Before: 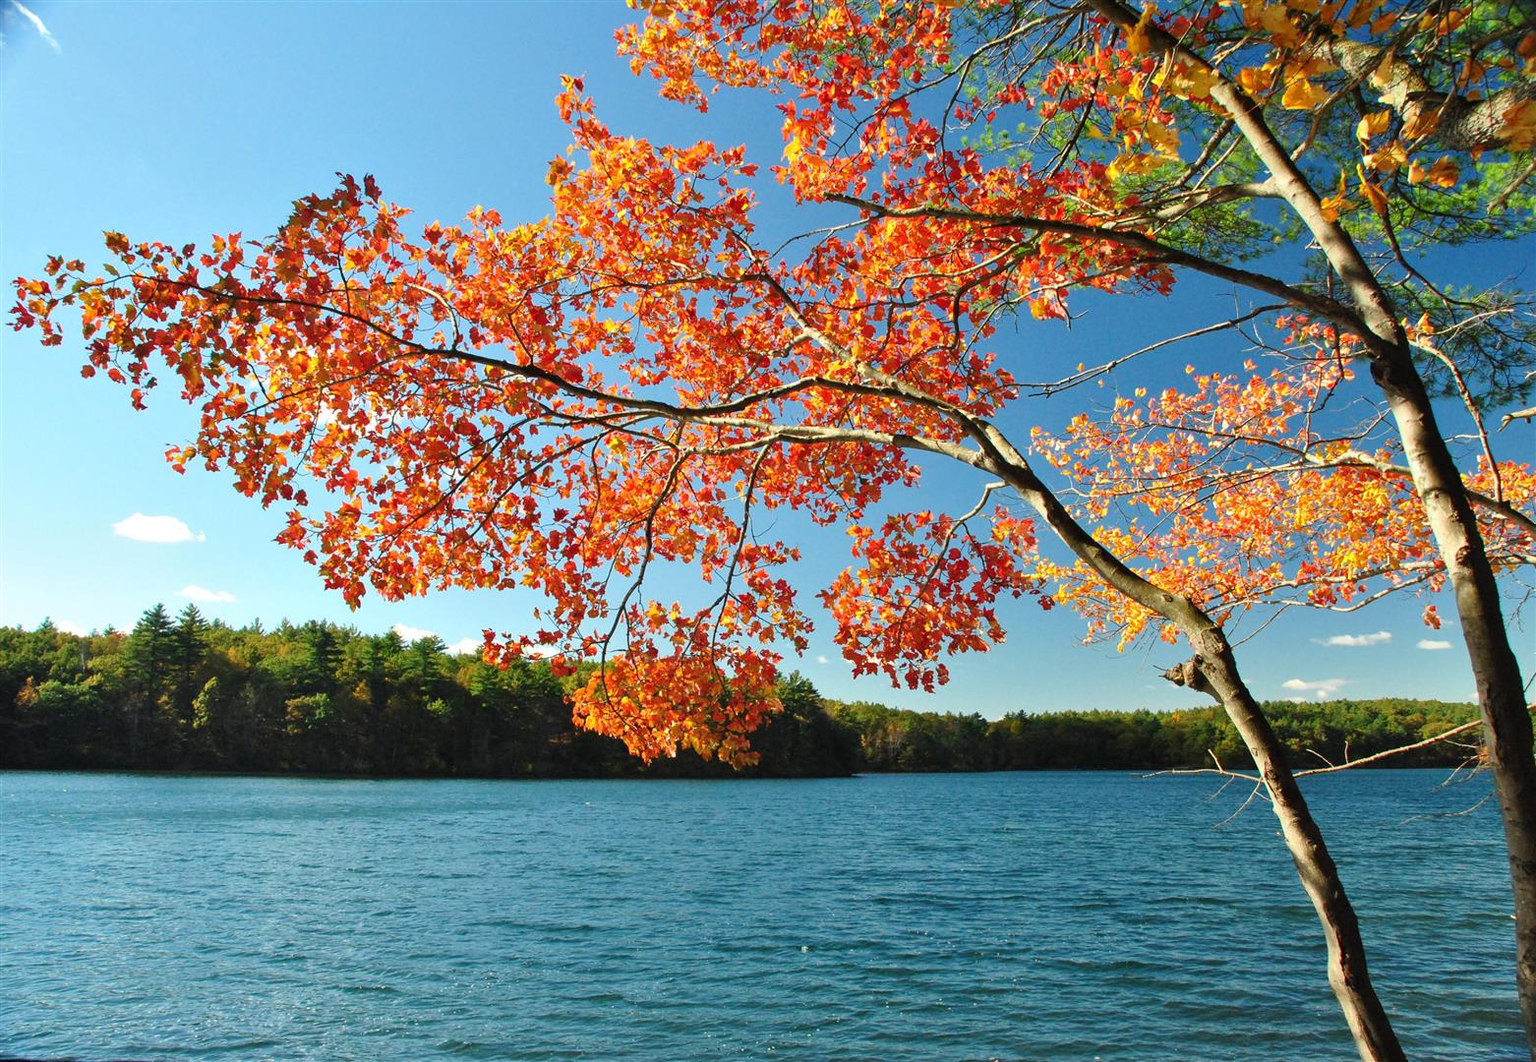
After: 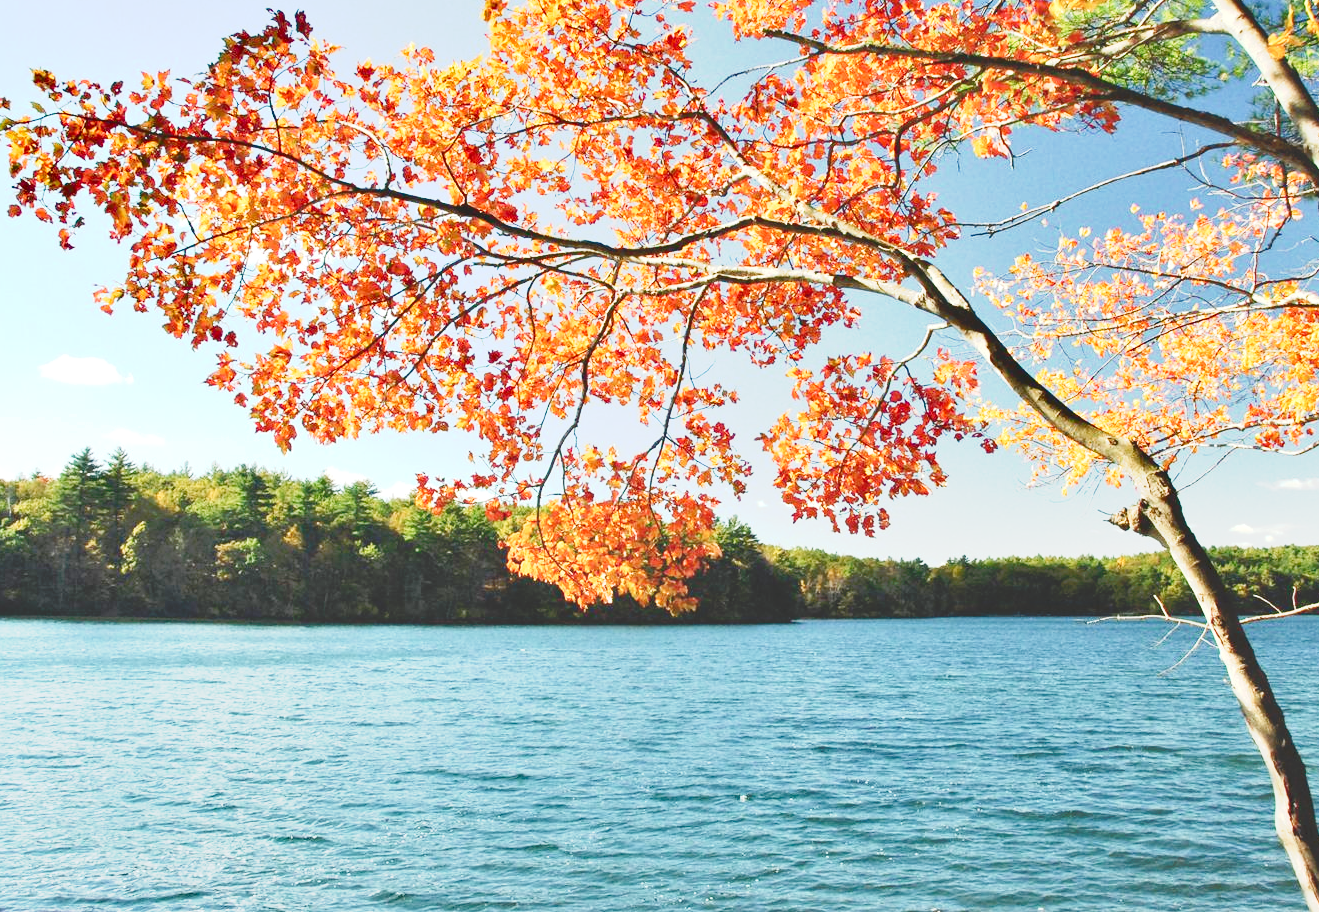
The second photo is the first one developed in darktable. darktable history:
shadows and highlights: shadows 25, highlights -48, soften with gaussian
exposure: exposure 0.207 EV, compensate highlight preservation false
tone equalizer: on, module defaults
tone curve: curves: ch0 [(0, 0) (0.003, 0.195) (0.011, 0.161) (0.025, 0.21) (0.044, 0.24) (0.069, 0.254) (0.1, 0.283) (0.136, 0.347) (0.177, 0.412) (0.224, 0.455) (0.277, 0.531) (0.335, 0.606) (0.399, 0.679) (0.468, 0.748) (0.543, 0.814) (0.623, 0.876) (0.709, 0.927) (0.801, 0.949) (0.898, 0.962) (1, 1)], preserve colors none
crop and rotate: left 4.842%, top 15.51%, right 10.668%
